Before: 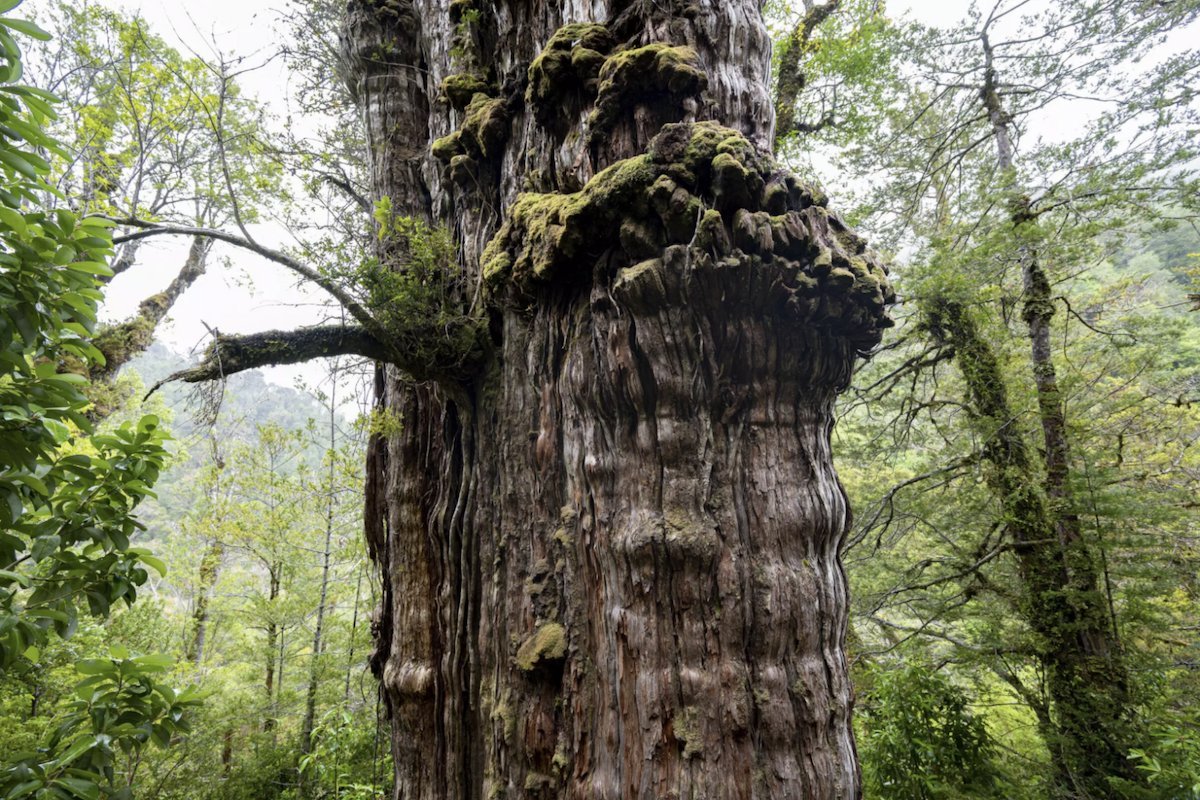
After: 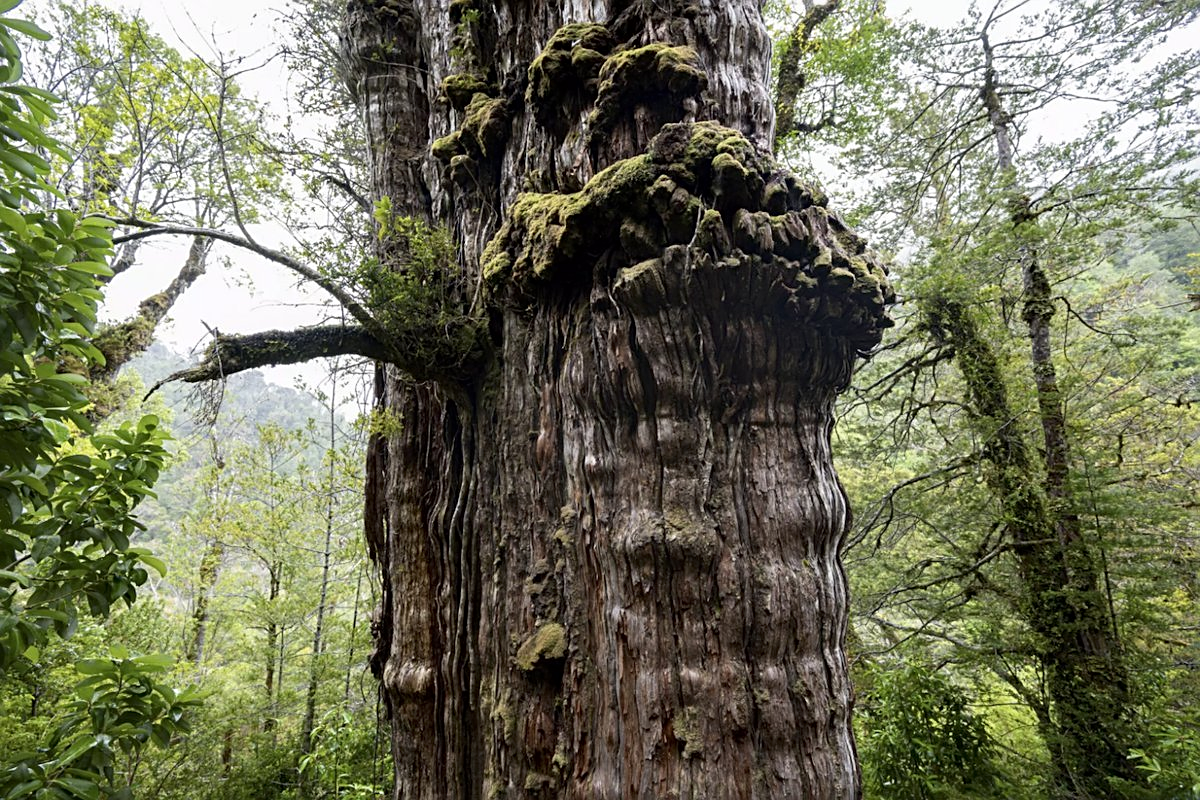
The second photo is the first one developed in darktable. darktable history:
contrast brightness saturation: contrast 0.029, brightness -0.036
sharpen: on, module defaults
